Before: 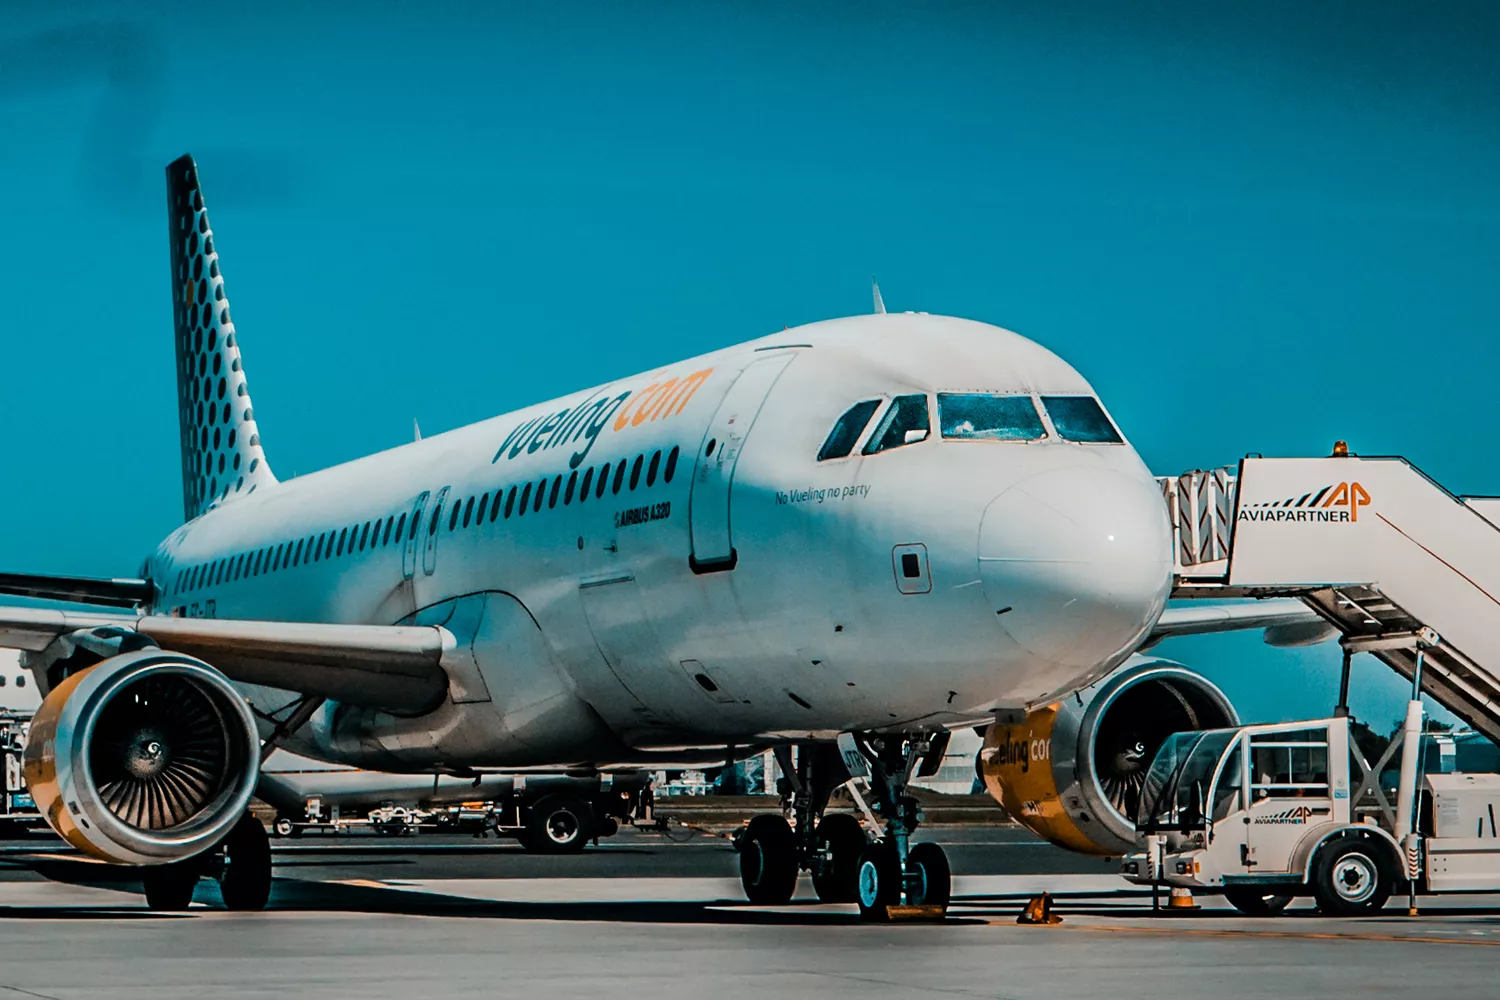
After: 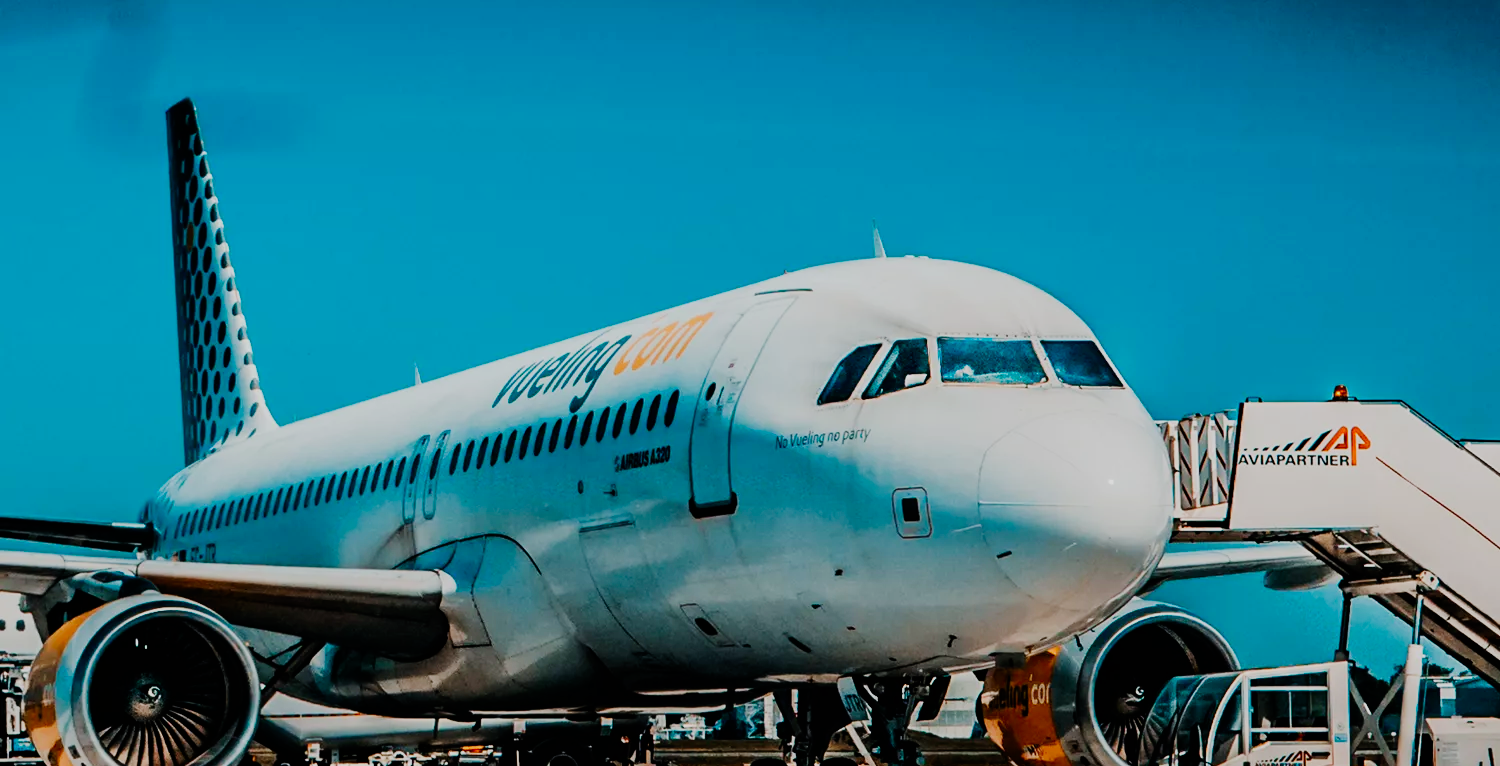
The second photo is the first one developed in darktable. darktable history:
sigmoid: skew -0.2, preserve hue 0%, red attenuation 0.1, red rotation 0.035, green attenuation 0.1, green rotation -0.017, blue attenuation 0.15, blue rotation -0.052, base primaries Rec2020
crop: top 5.667%, bottom 17.637%
color correction: saturation 1.34
